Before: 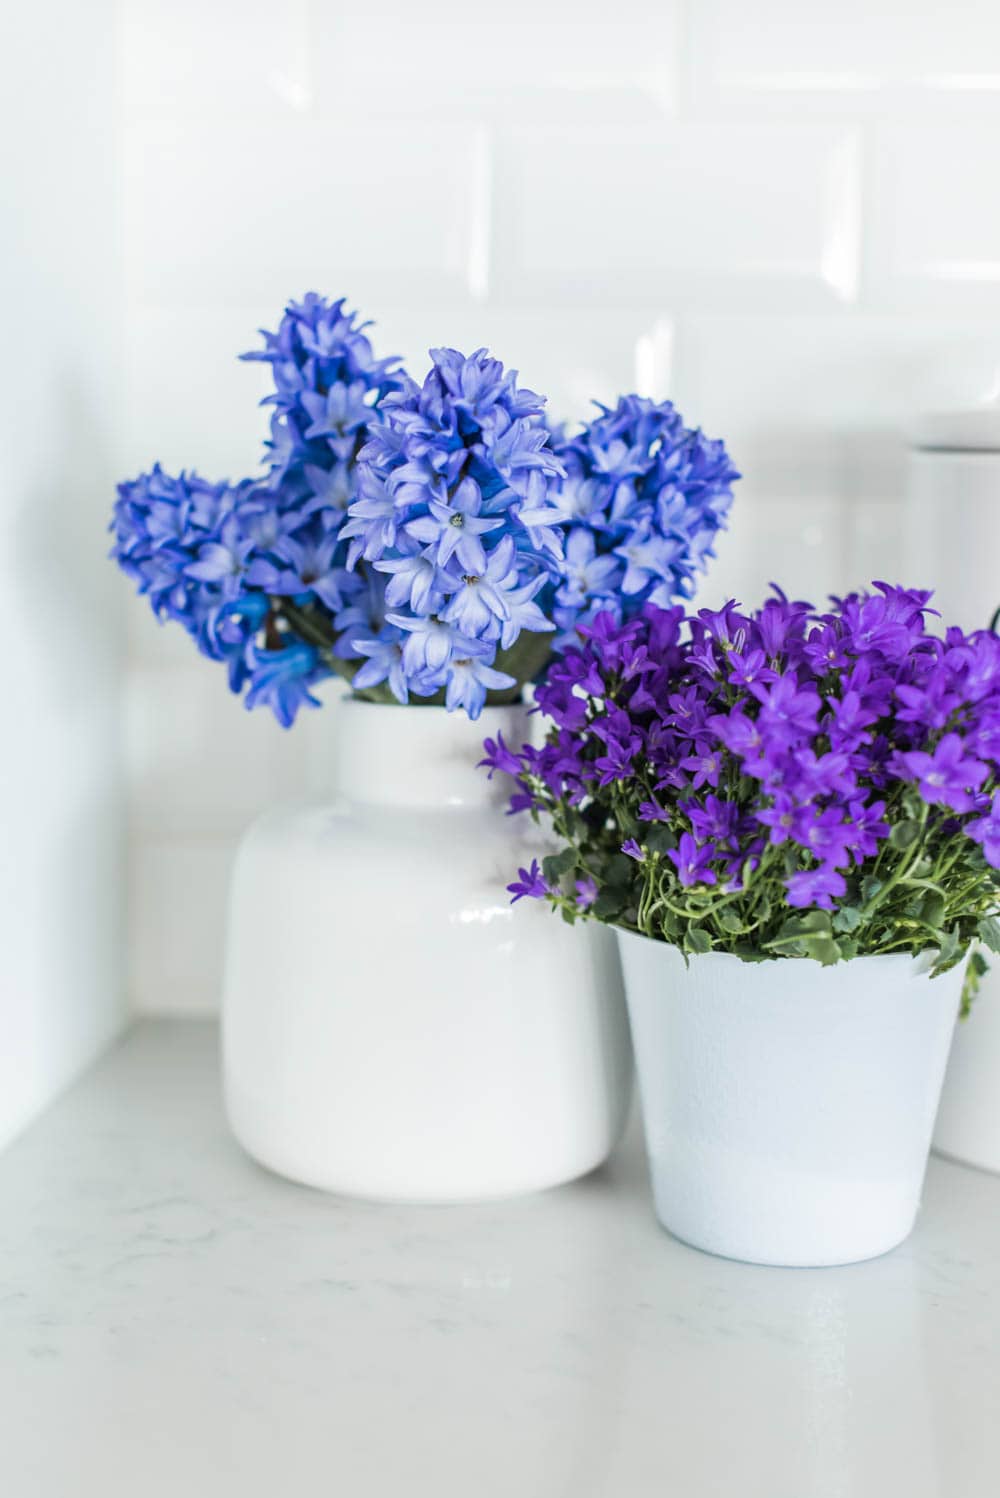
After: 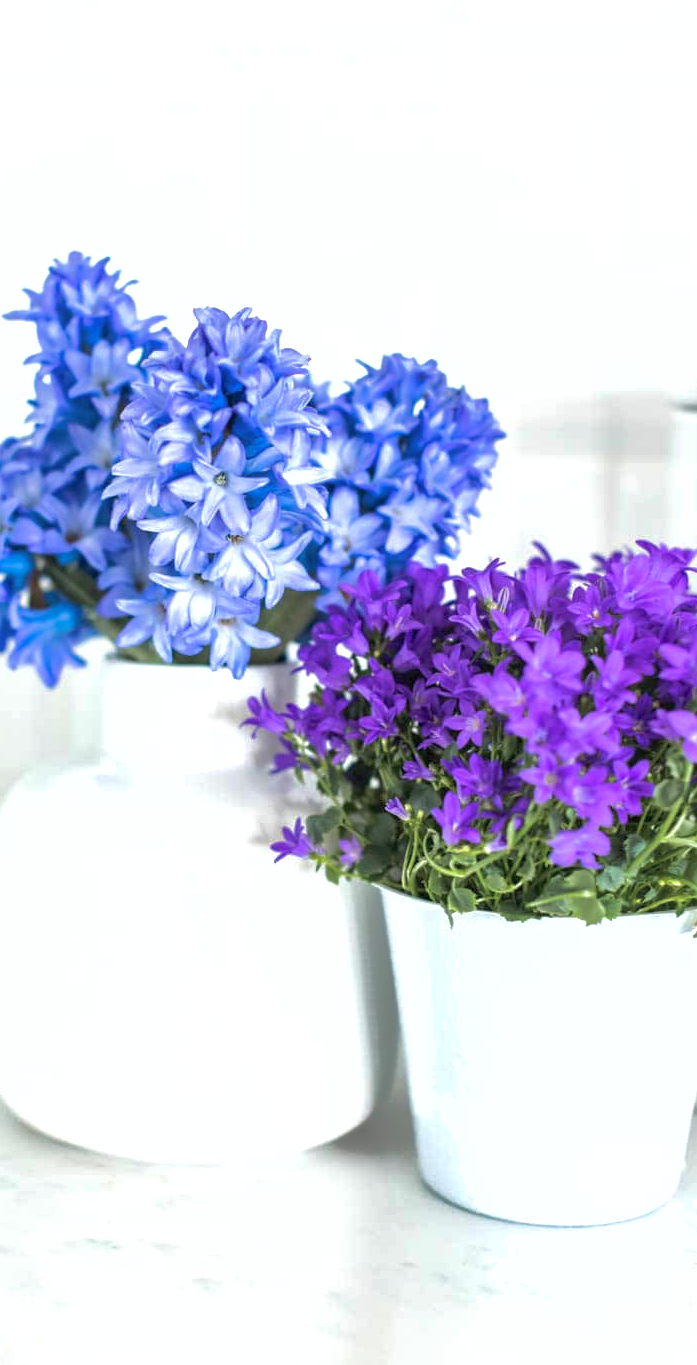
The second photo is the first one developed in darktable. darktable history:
exposure: exposure 0.654 EV, compensate highlight preservation false
crop and rotate: left 23.657%, top 2.777%, right 6.612%, bottom 6.088%
shadows and highlights: on, module defaults
